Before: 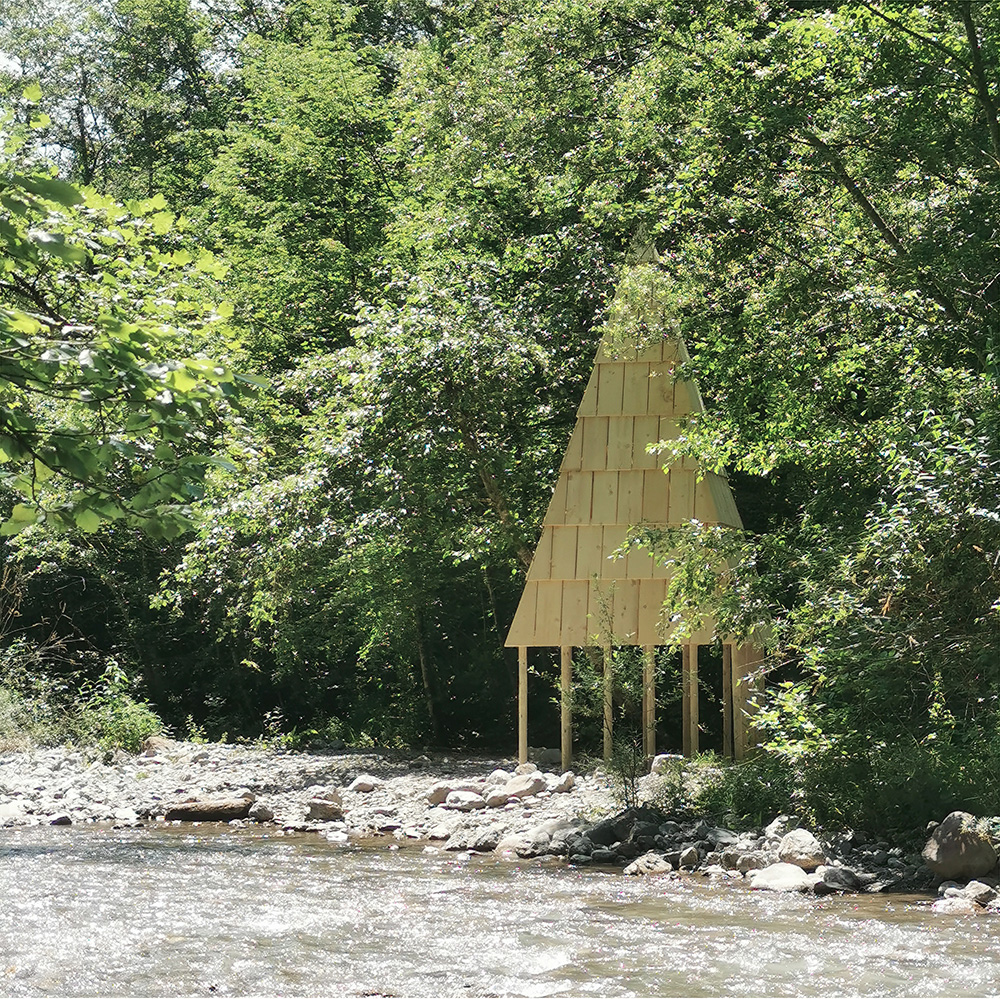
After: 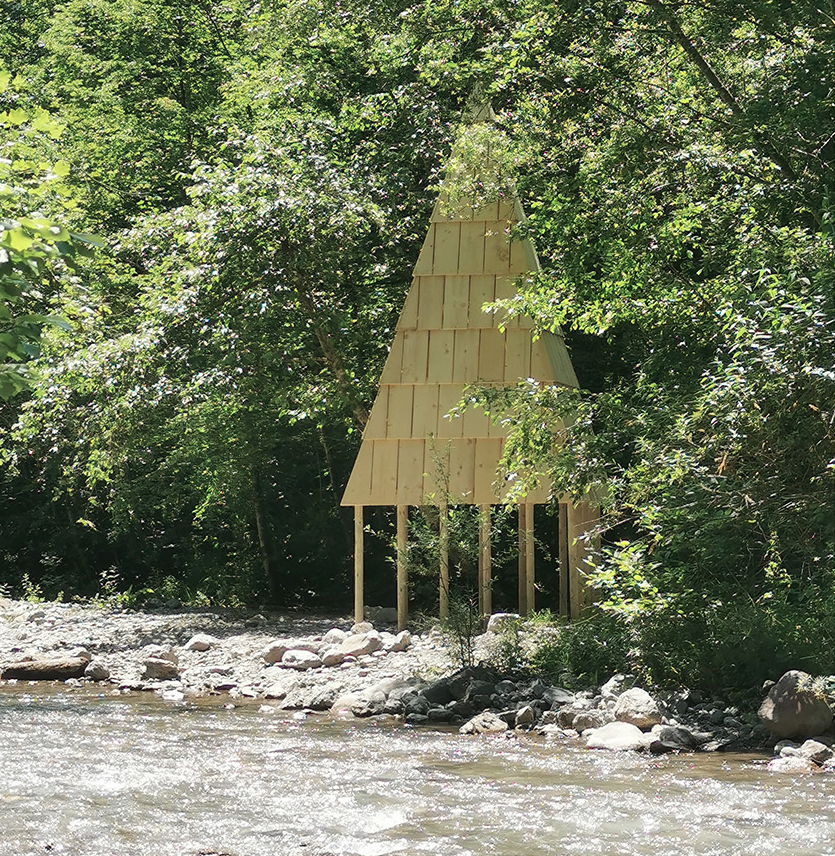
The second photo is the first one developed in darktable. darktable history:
crop: left 16.409%, top 14.167%
